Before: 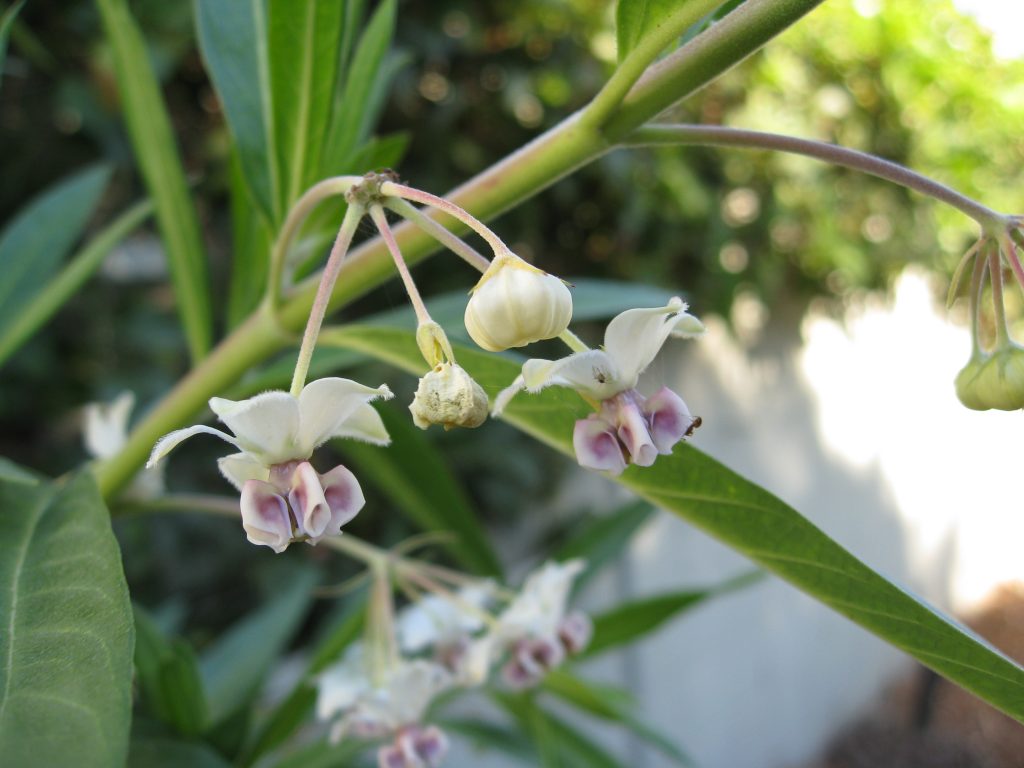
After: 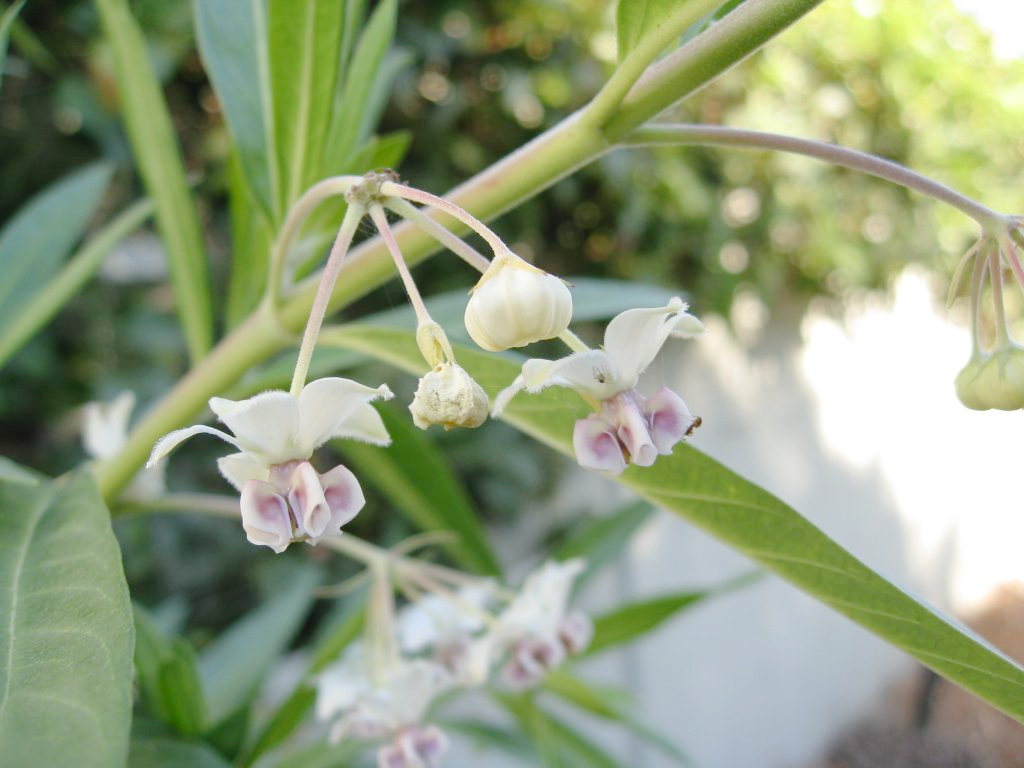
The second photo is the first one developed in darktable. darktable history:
tone curve: curves: ch0 [(0, 0) (0.26, 0.424) (0.417, 0.585) (1, 1)], preserve colors none
tone equalizer: mask exposure compensation -0.5 EV
